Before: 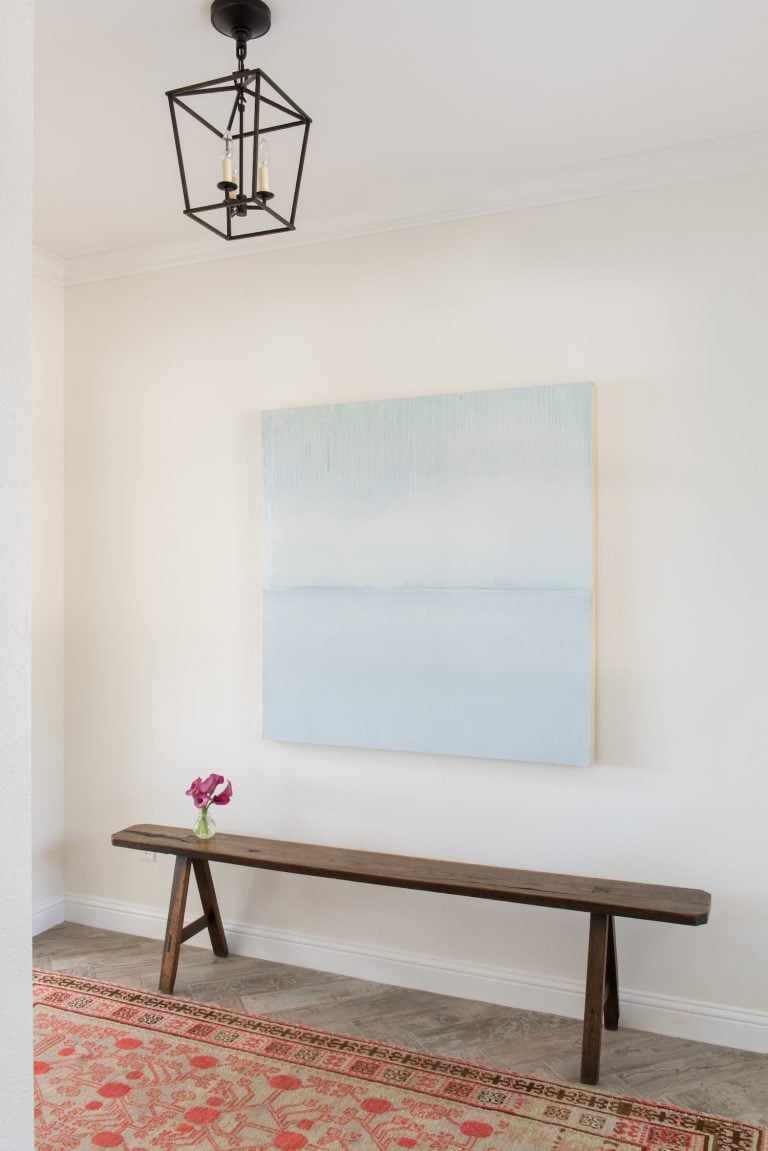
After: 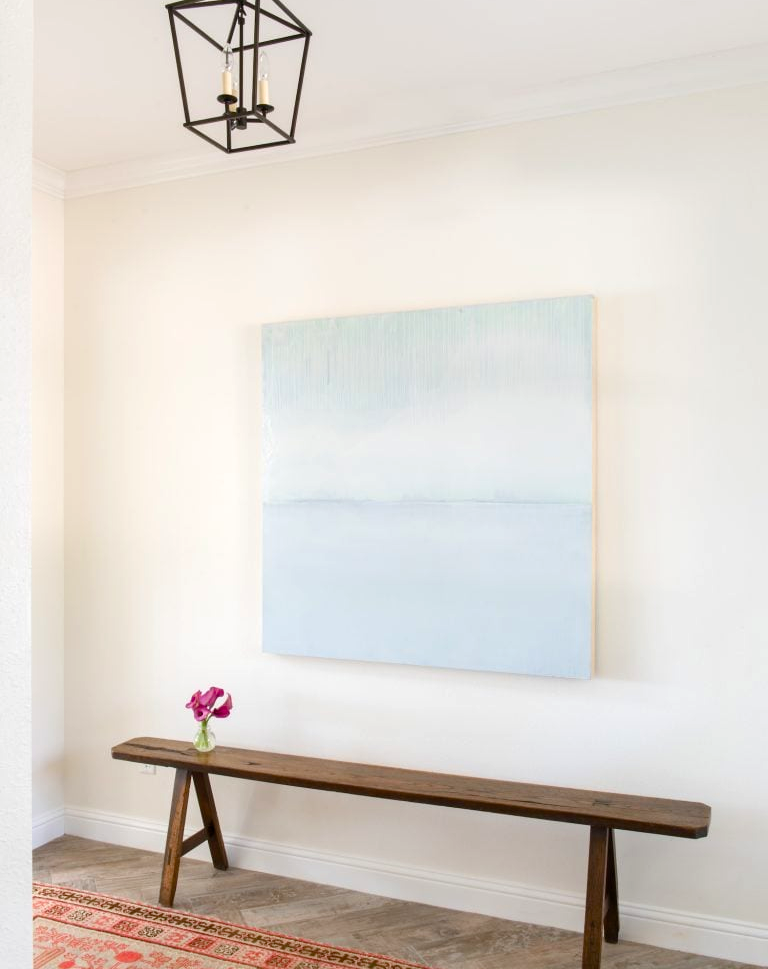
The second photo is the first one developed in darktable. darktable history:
color balance rgb: perceptual saturation grading › global saturation 20%, perceptual saturation grading › highlights -25.267%, perceptual saturation grading › shadows 26.078%, perceptual brilliance grading › highlights 7.773%, perceptual brilliance grading › mid-tones 4.131%, perceptual brilliance grading › shadows 2.31%, global vibrance 20%
crop: top 7.615%, bottom 8.116%
